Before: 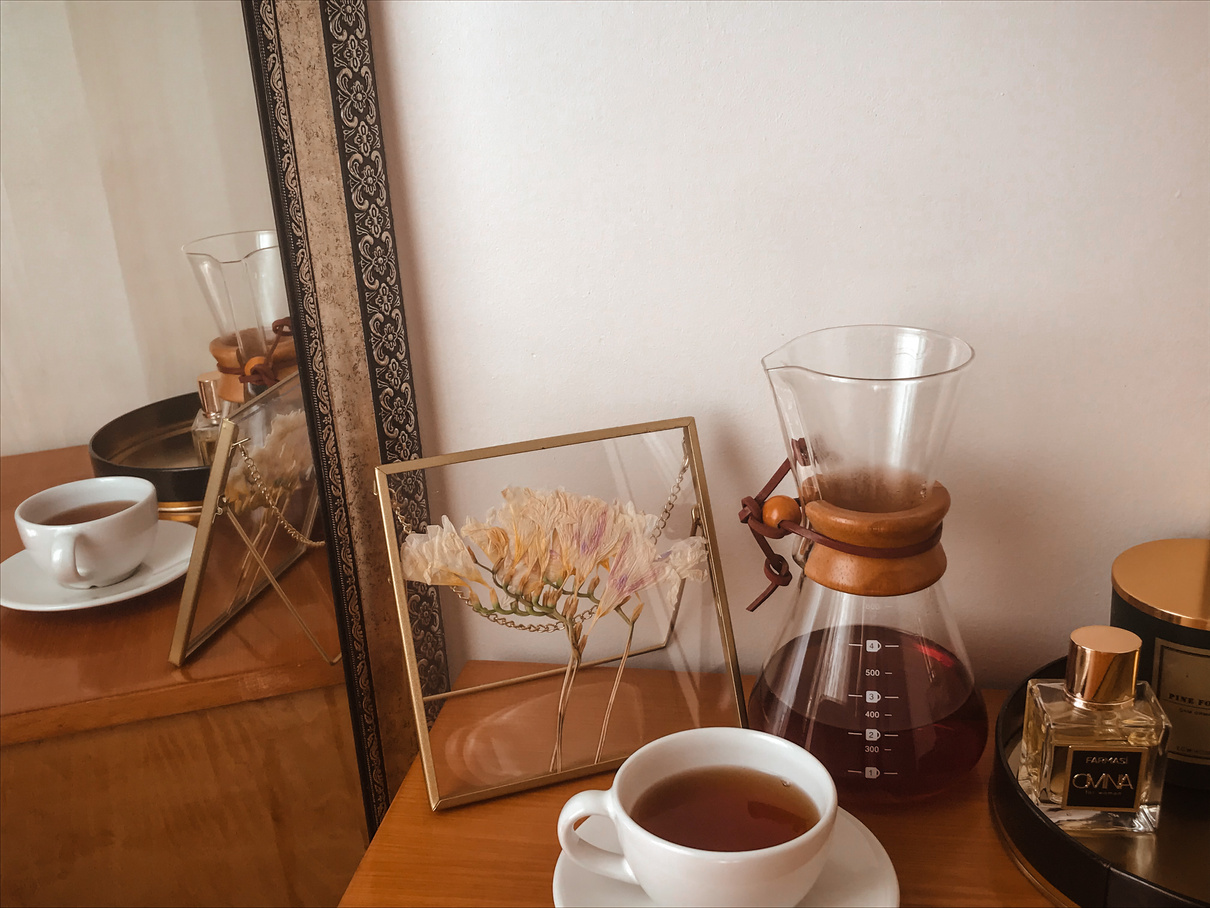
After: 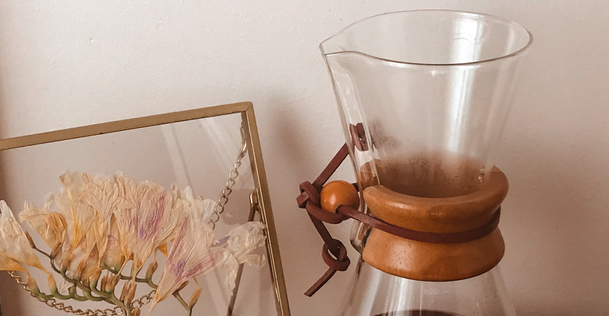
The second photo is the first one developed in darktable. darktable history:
crop: left 36.58%, top 34.796%, right 13.055%, bottom 30.35%
